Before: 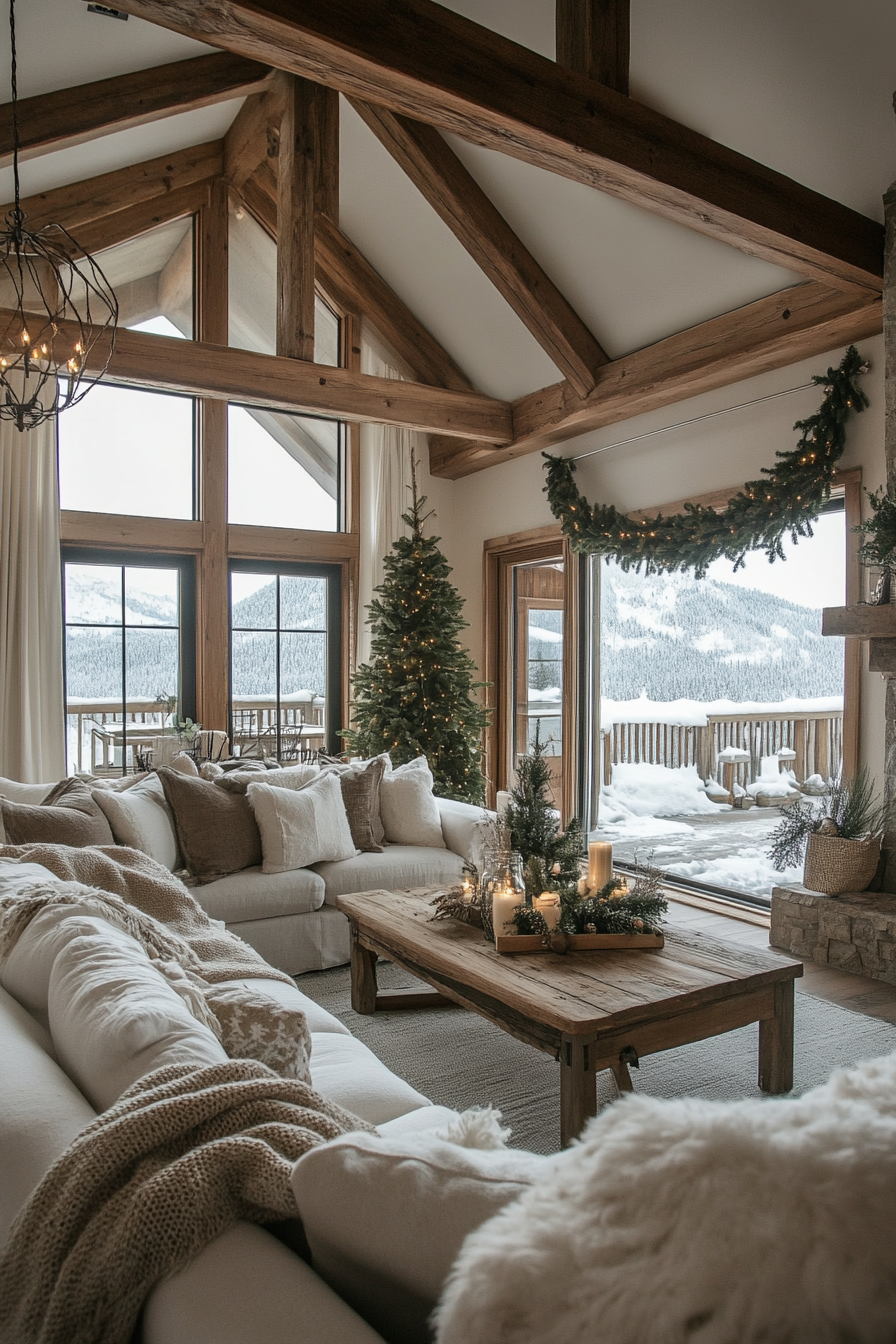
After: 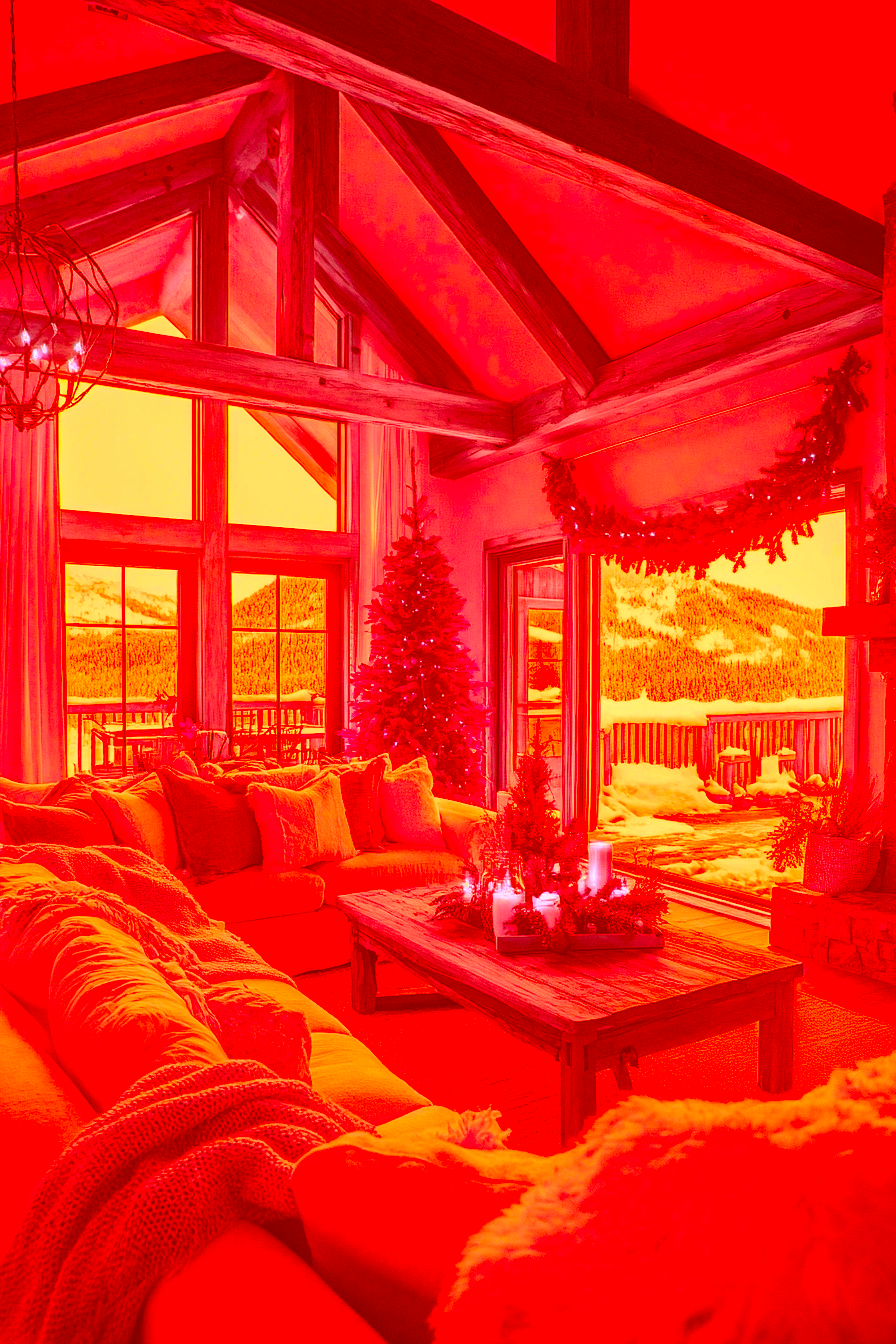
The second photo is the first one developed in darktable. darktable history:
exposure: black level correction 0, exposure 1.199 EV, compensate highlight preservation false
contrast brightness saturation: saturation -0.048
color correction: highlights a* -38.92, highlights b* -39.9, shadows a* -39.73, shadows b* -39.42, saturation -2.96
